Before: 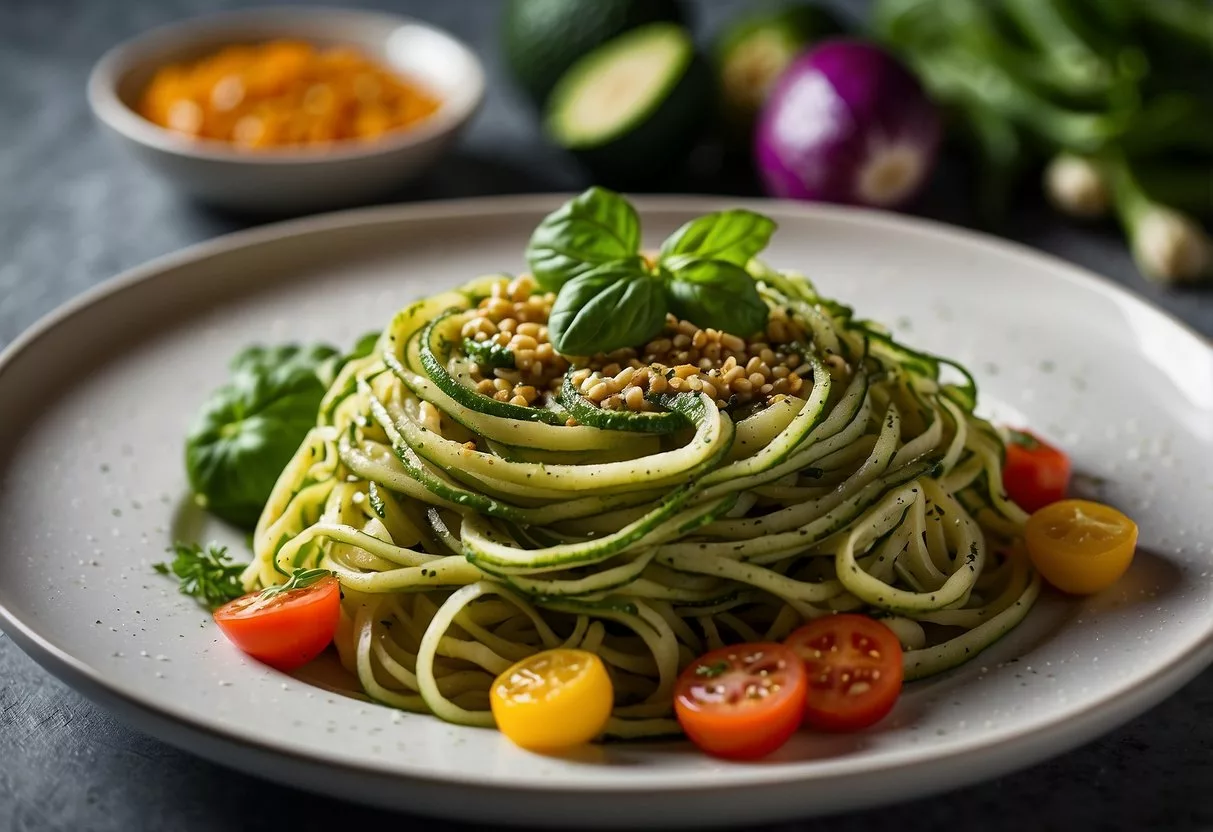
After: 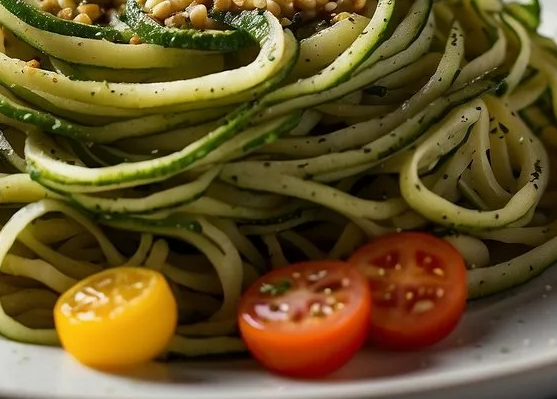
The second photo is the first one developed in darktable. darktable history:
crop: left 35.953%, top 45.918%, right 18.108%, bottom 6.038%
